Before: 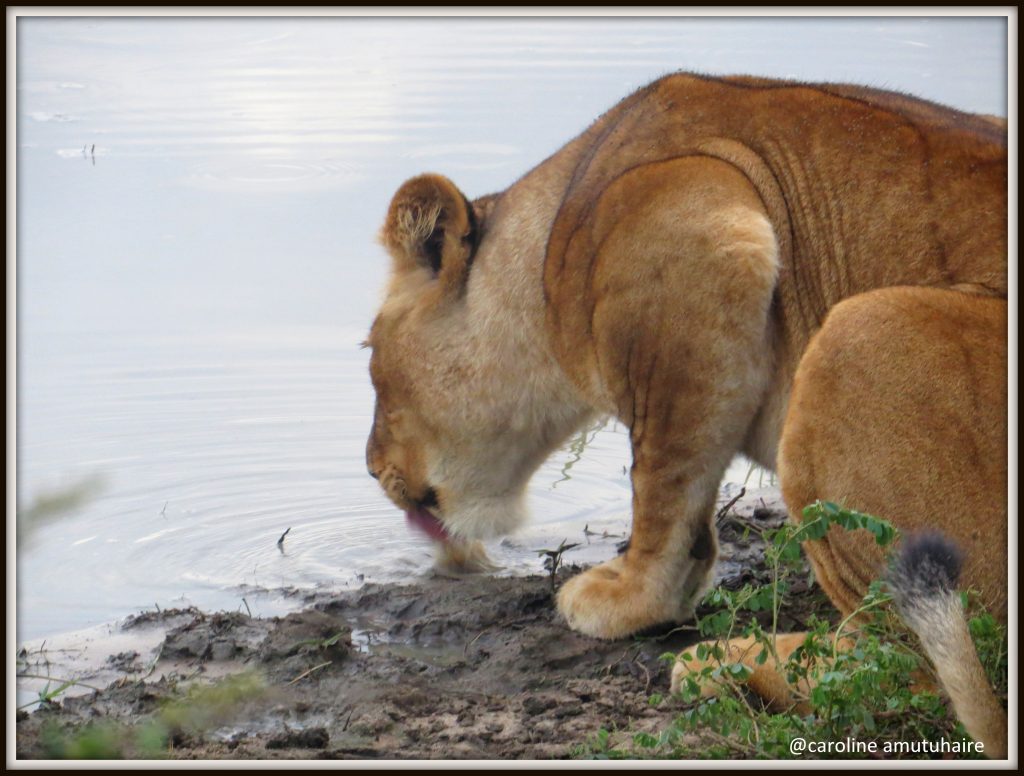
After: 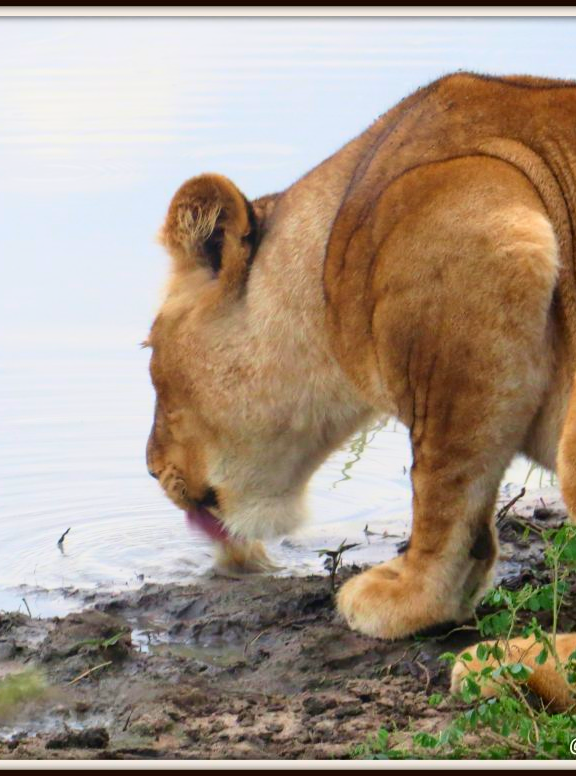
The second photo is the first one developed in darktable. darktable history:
crop: left 21.496%, right 22.254%
tone curve: curves: ch0 [(0, 0) (0.091, 0.077) (0.517, 0.574) (0.745, 0.82) (0.844, 0.908) (0.909, 0.942) (1, 0.973)]; ch1 [(0, 0) (0.437, 0.404) (0.5, 0.5) (0.534, 0.554) (0.58, 0.603) (0.616, 0.649) (1, 1)]; ch2 [(0, 0) (0.442, 0.415) (0.5, 0.5) (0.535, 0.557) (0.585, 0.62) (1, 1)], color space Lab, independent channels, preserve colors none
